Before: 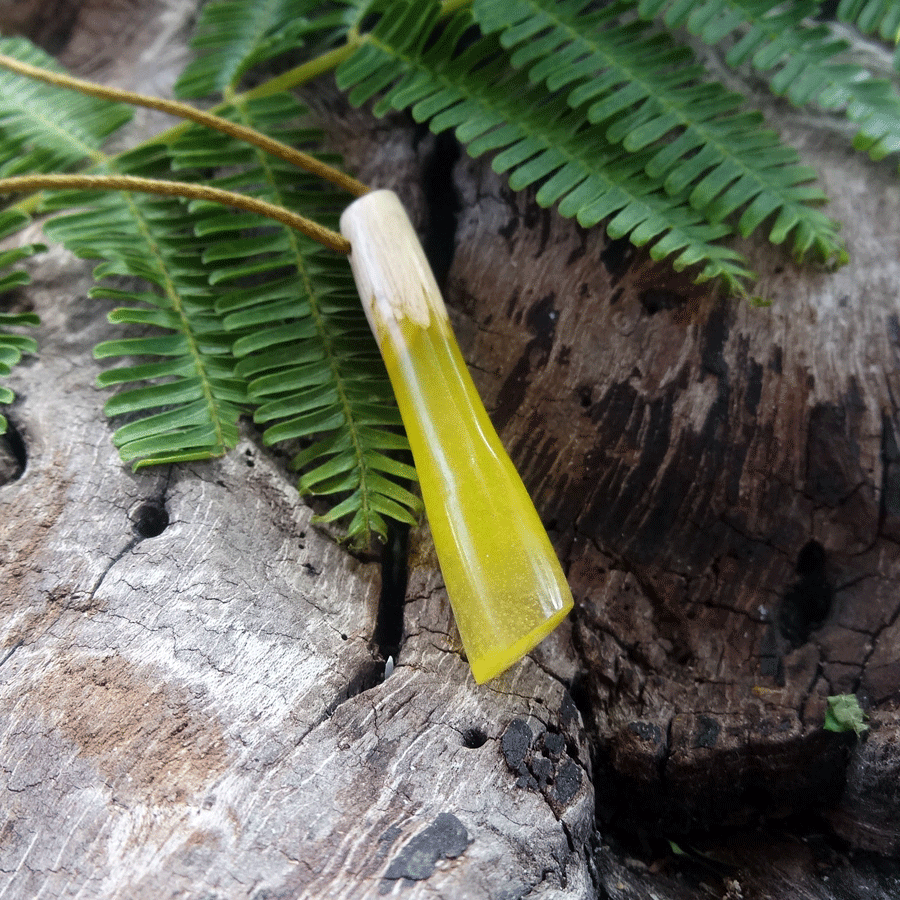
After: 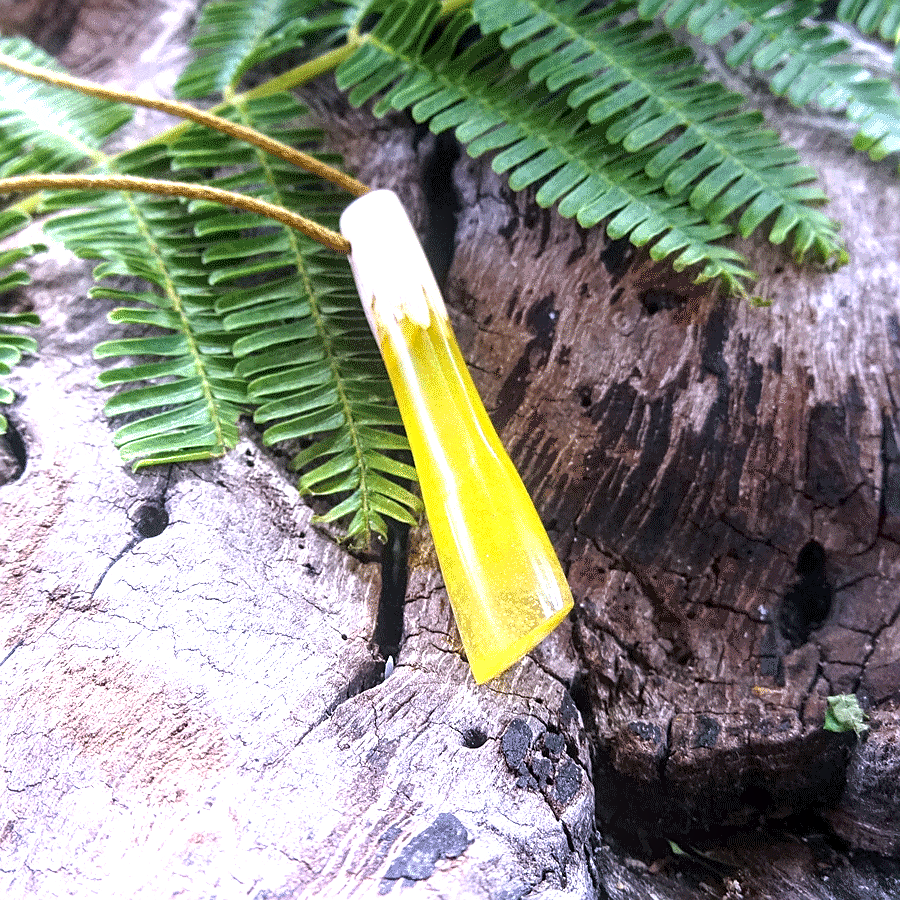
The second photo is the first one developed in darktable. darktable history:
white balance: red 1.042, blue 1.17
sharpen: on, module defaults
exposure: black level correction 0, exposure 1.125 EV, compensate exposure bias true, compensate highlight preservation false
local contrast: highlights 55%, shadows 52%, detail 130%, midtone range 0.452
